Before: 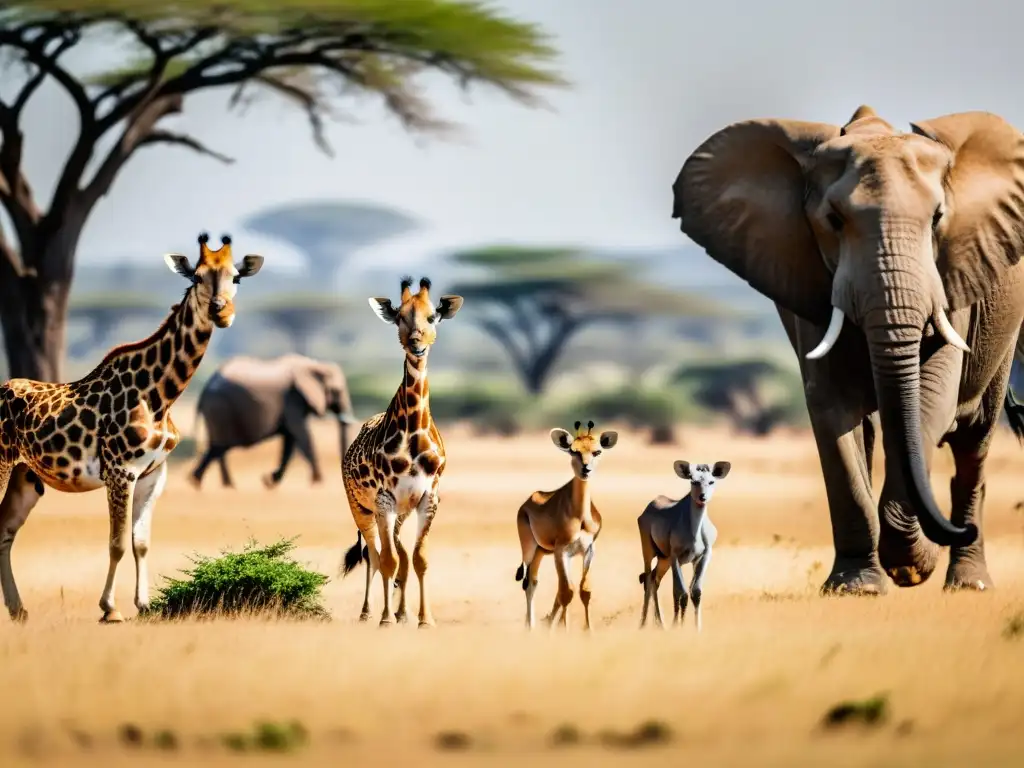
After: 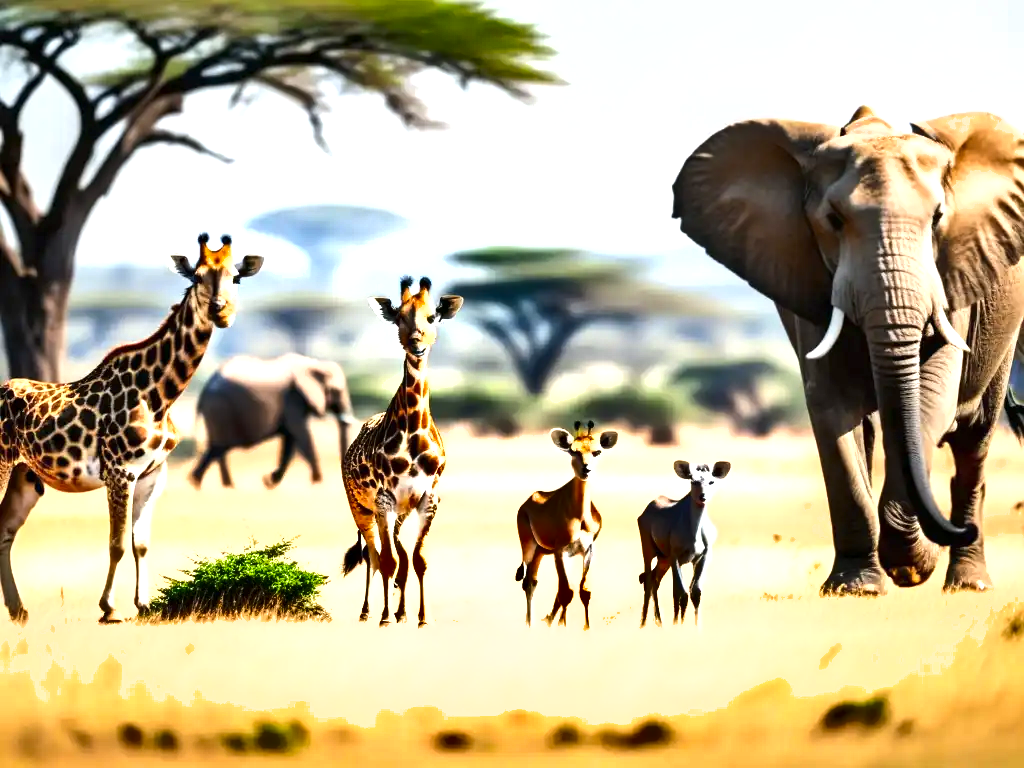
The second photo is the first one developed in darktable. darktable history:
exposure: exposure 1 EV, compensate exposure bias true, compensate highlight preservation false
shadows and highlights: low approximation 0.01, soften with gaussian
color zones: curves: ch0 [(0.068, 0.464) (0.25, 0.5) (0.48, 0.508) (0.75, 0.536) (0.886, 0.476) (0.967, 0.456)]; ch1 [(0.066, 0.456) (0.25, 0.5) (0.616, 0.508) (0.746, 0.56) (0.934, 0.444)]
